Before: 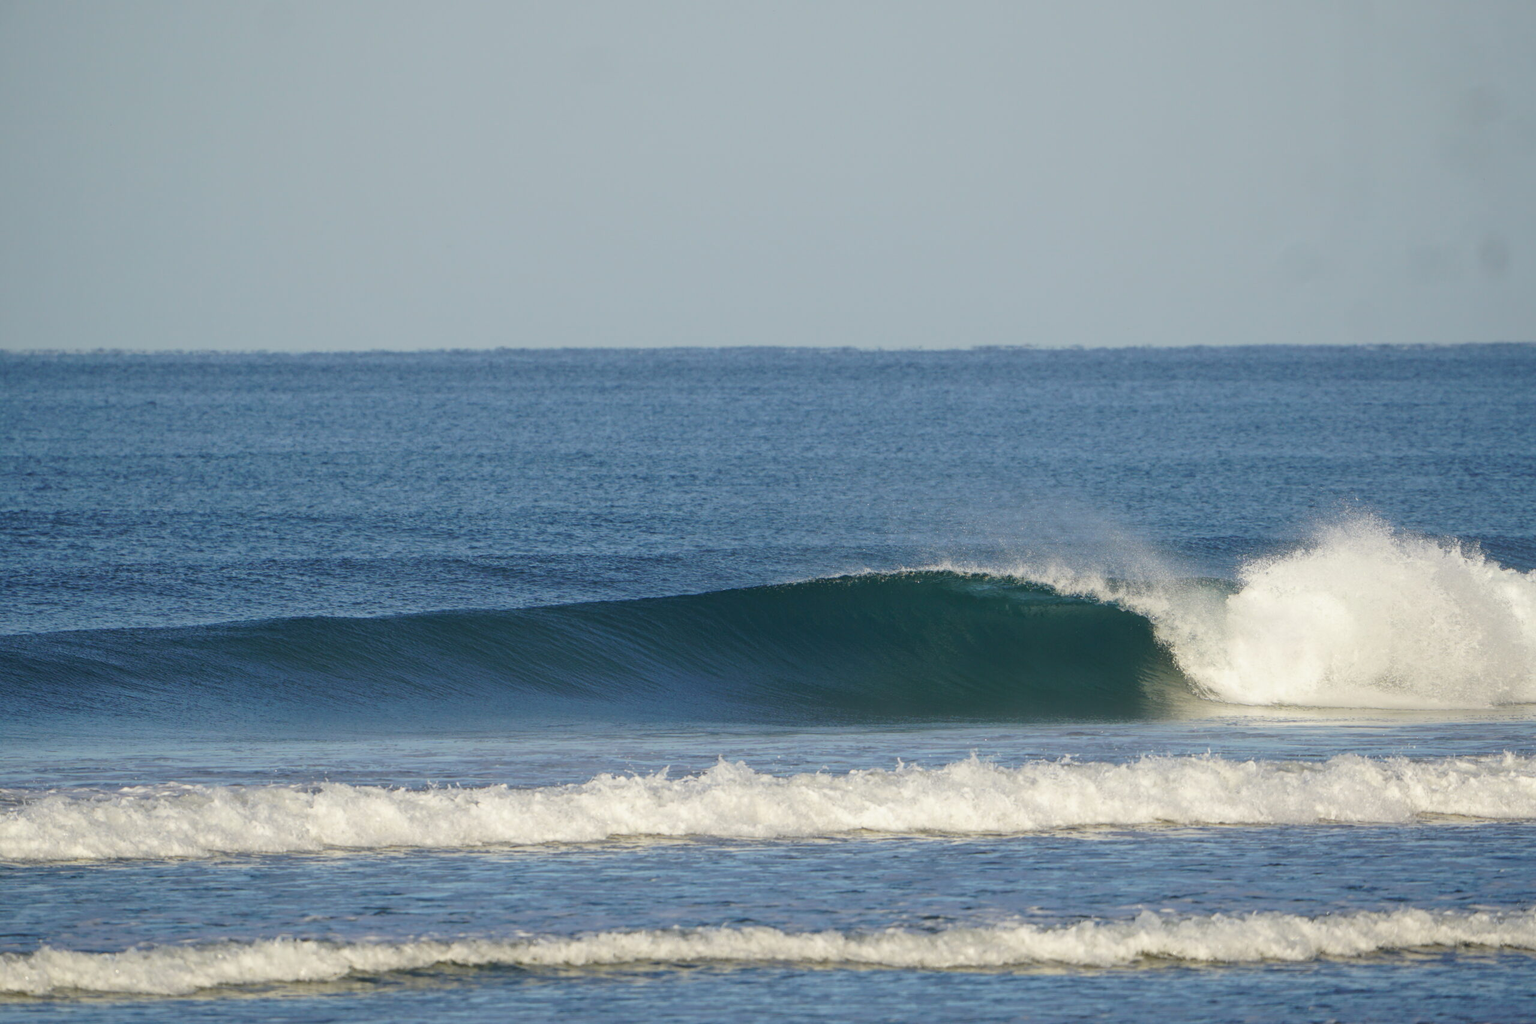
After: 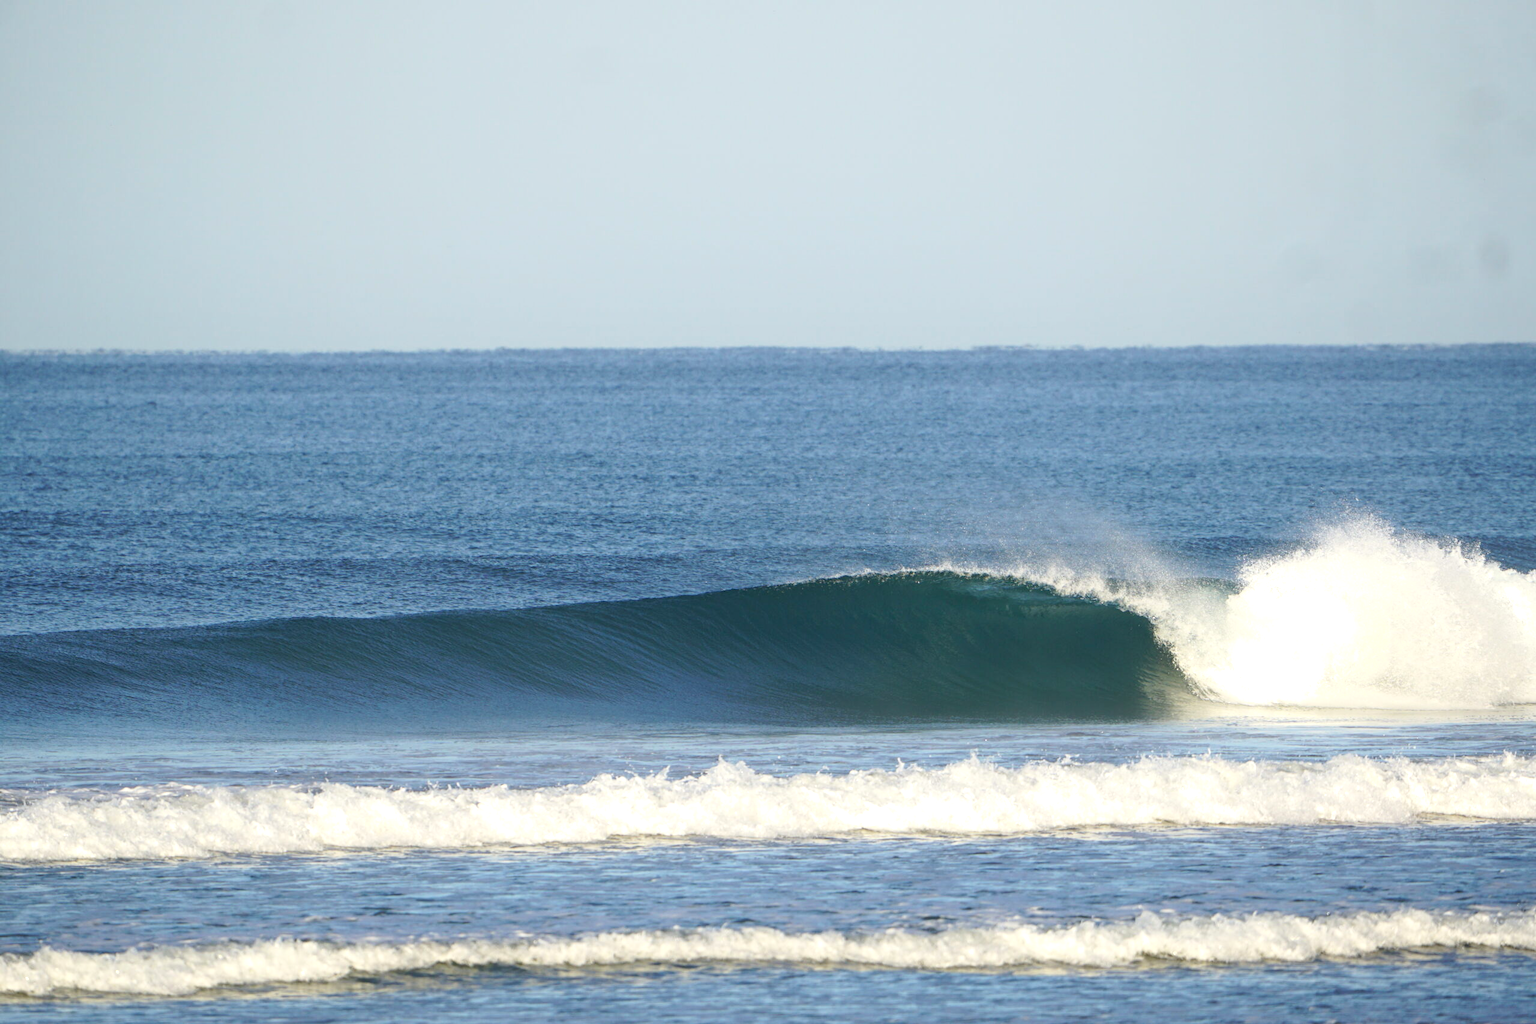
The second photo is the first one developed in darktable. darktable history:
shadows and highlights: shadows 0, highlights 40
exposure: exposure 0.515 EV, compensate highlight preservation false
